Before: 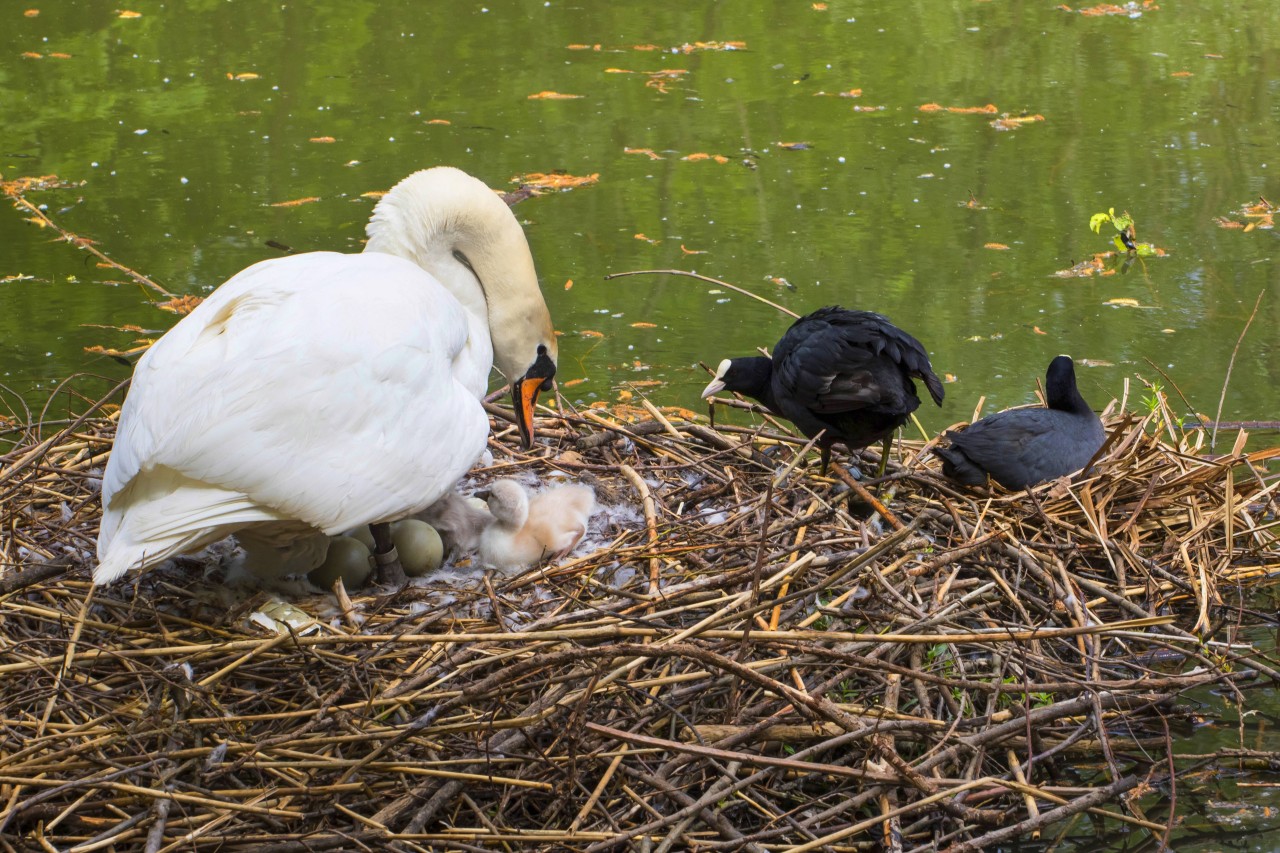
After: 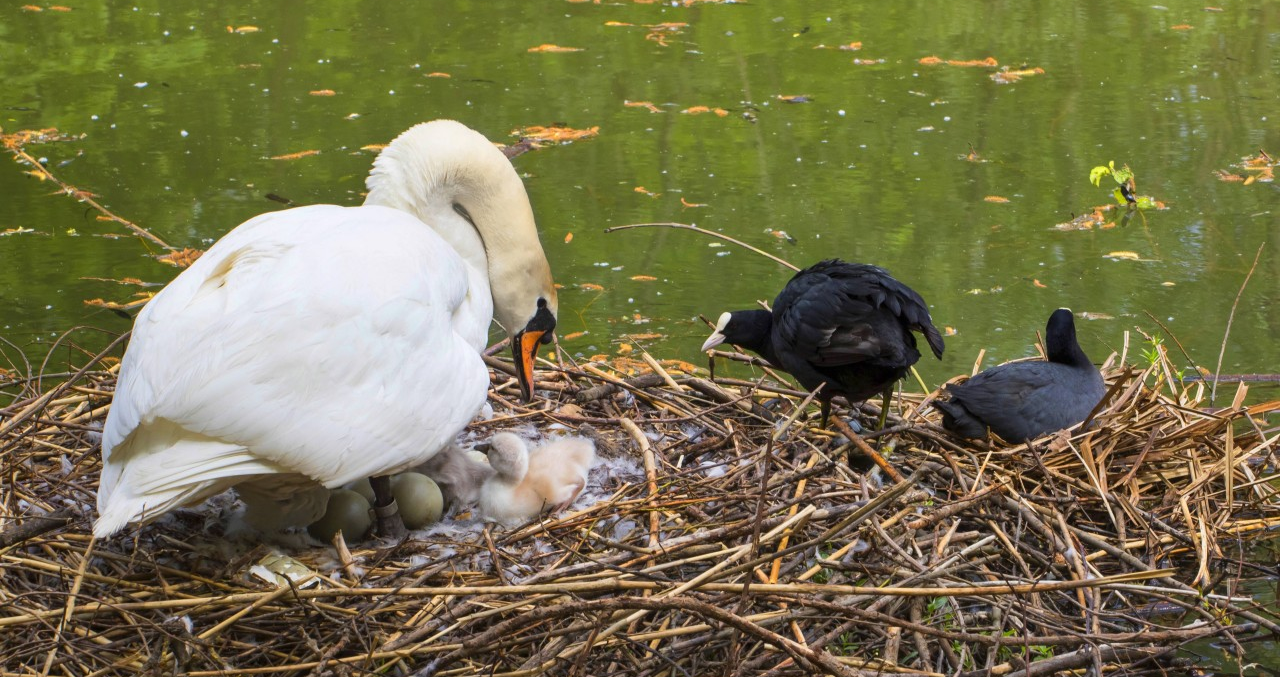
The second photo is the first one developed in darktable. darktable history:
crop and rotate: top 5.654%, bottom 14.867%
